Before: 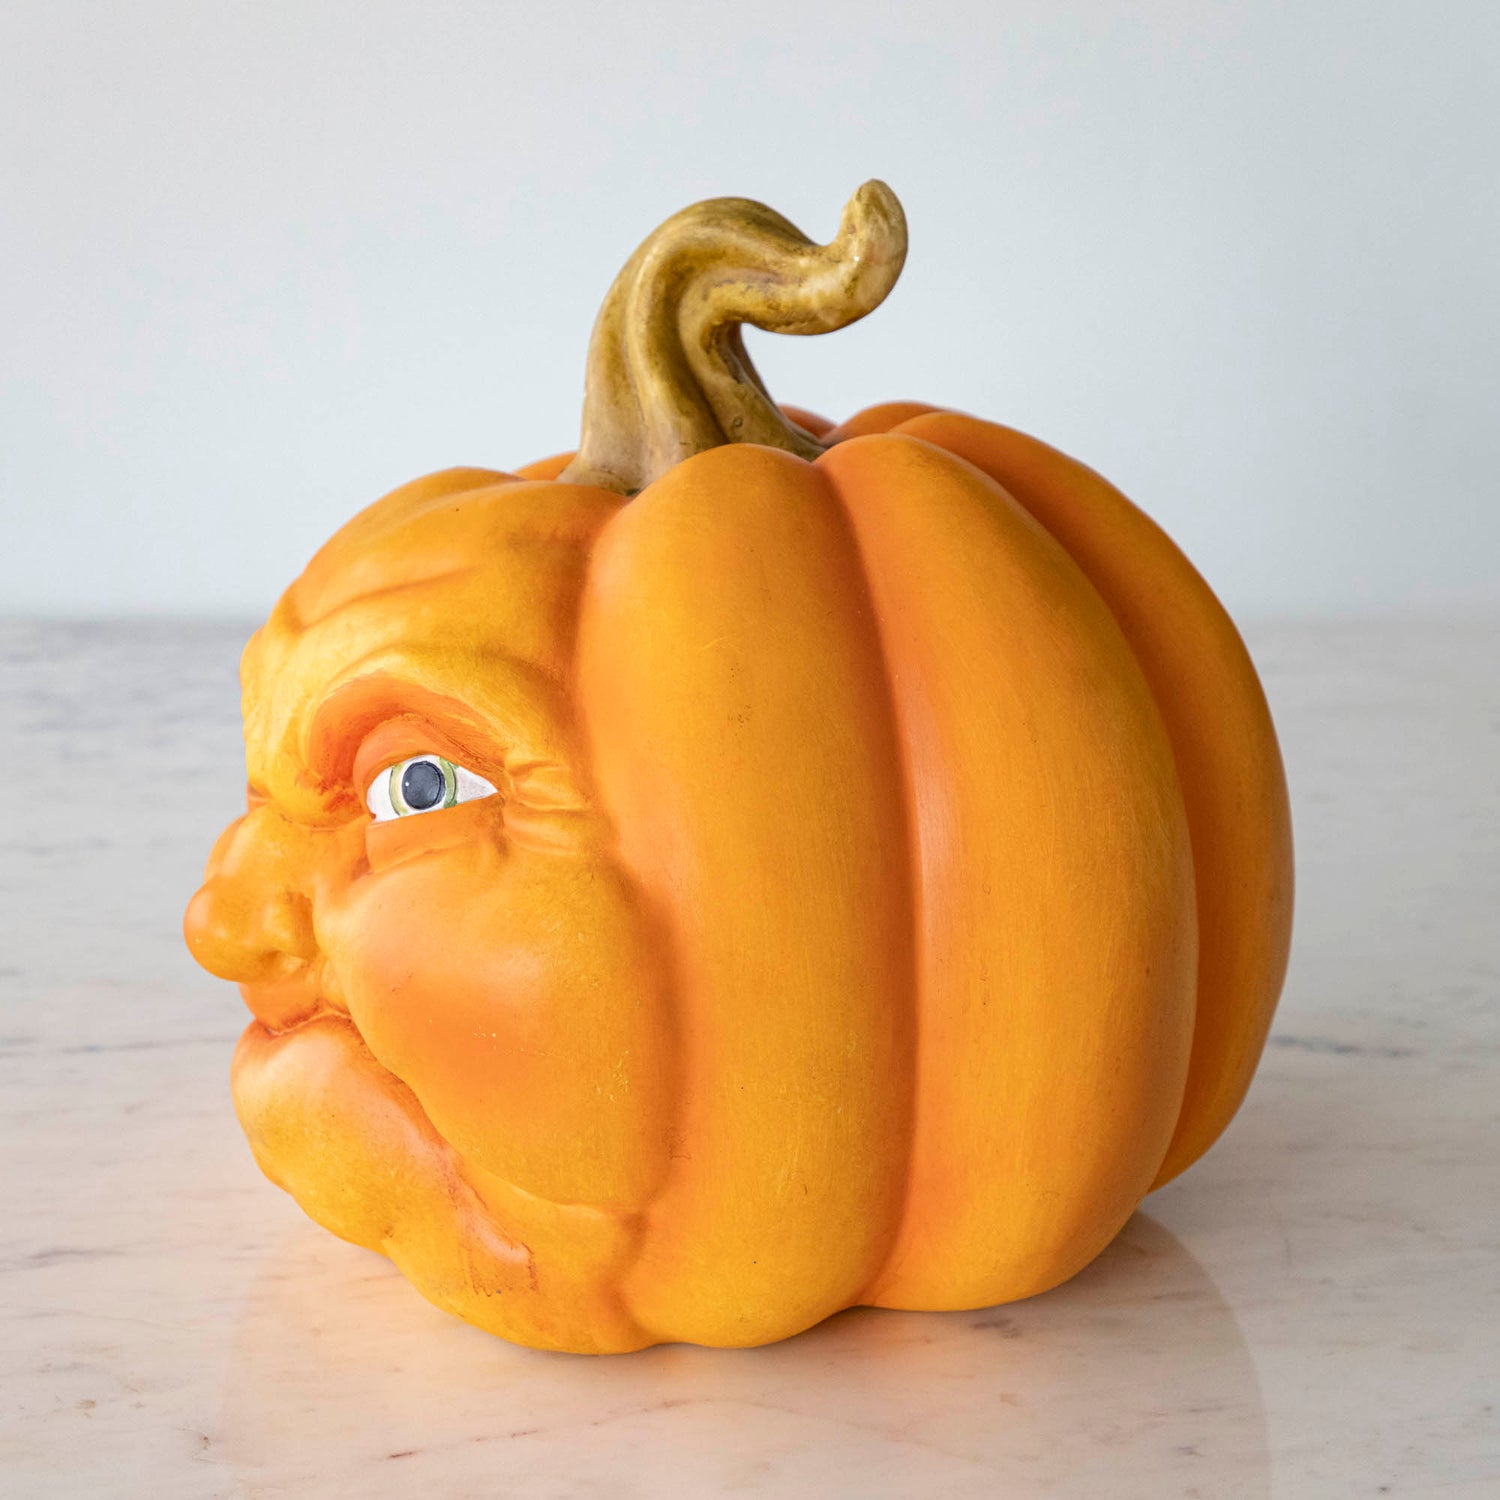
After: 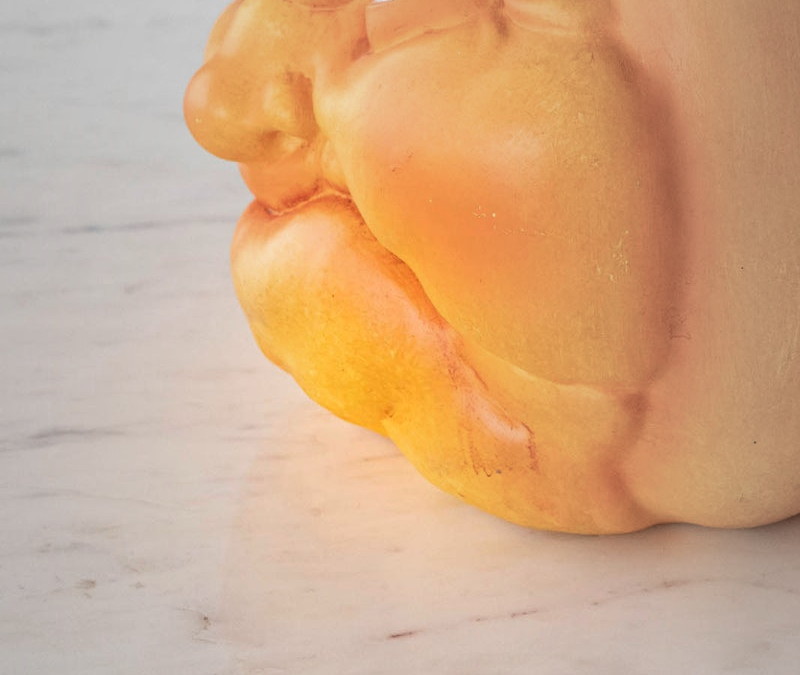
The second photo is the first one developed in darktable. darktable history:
crop and rotate: top 54.778%, right 46.61%, bottom 0.159%
vignetting: fall-off start 18.21%, fall-off radius 137.95%, brightness -0.207, center (-0.078, 0.066), width/height ratio 0.62, shape 0.59
